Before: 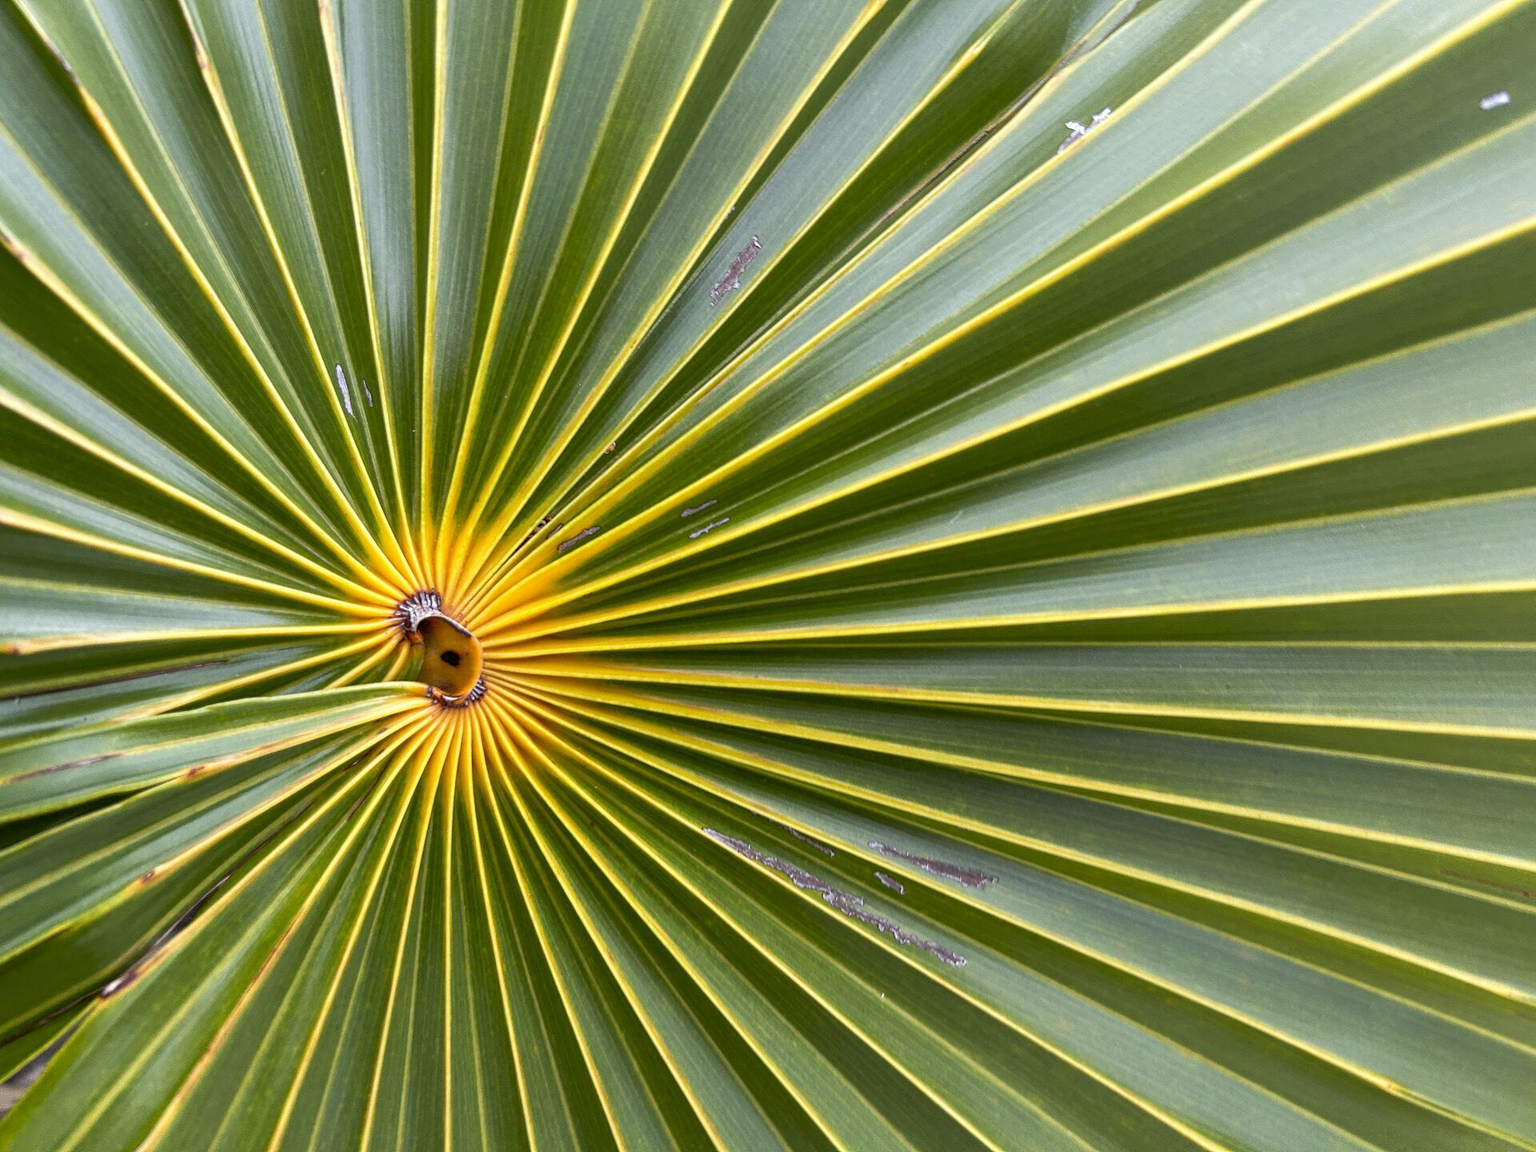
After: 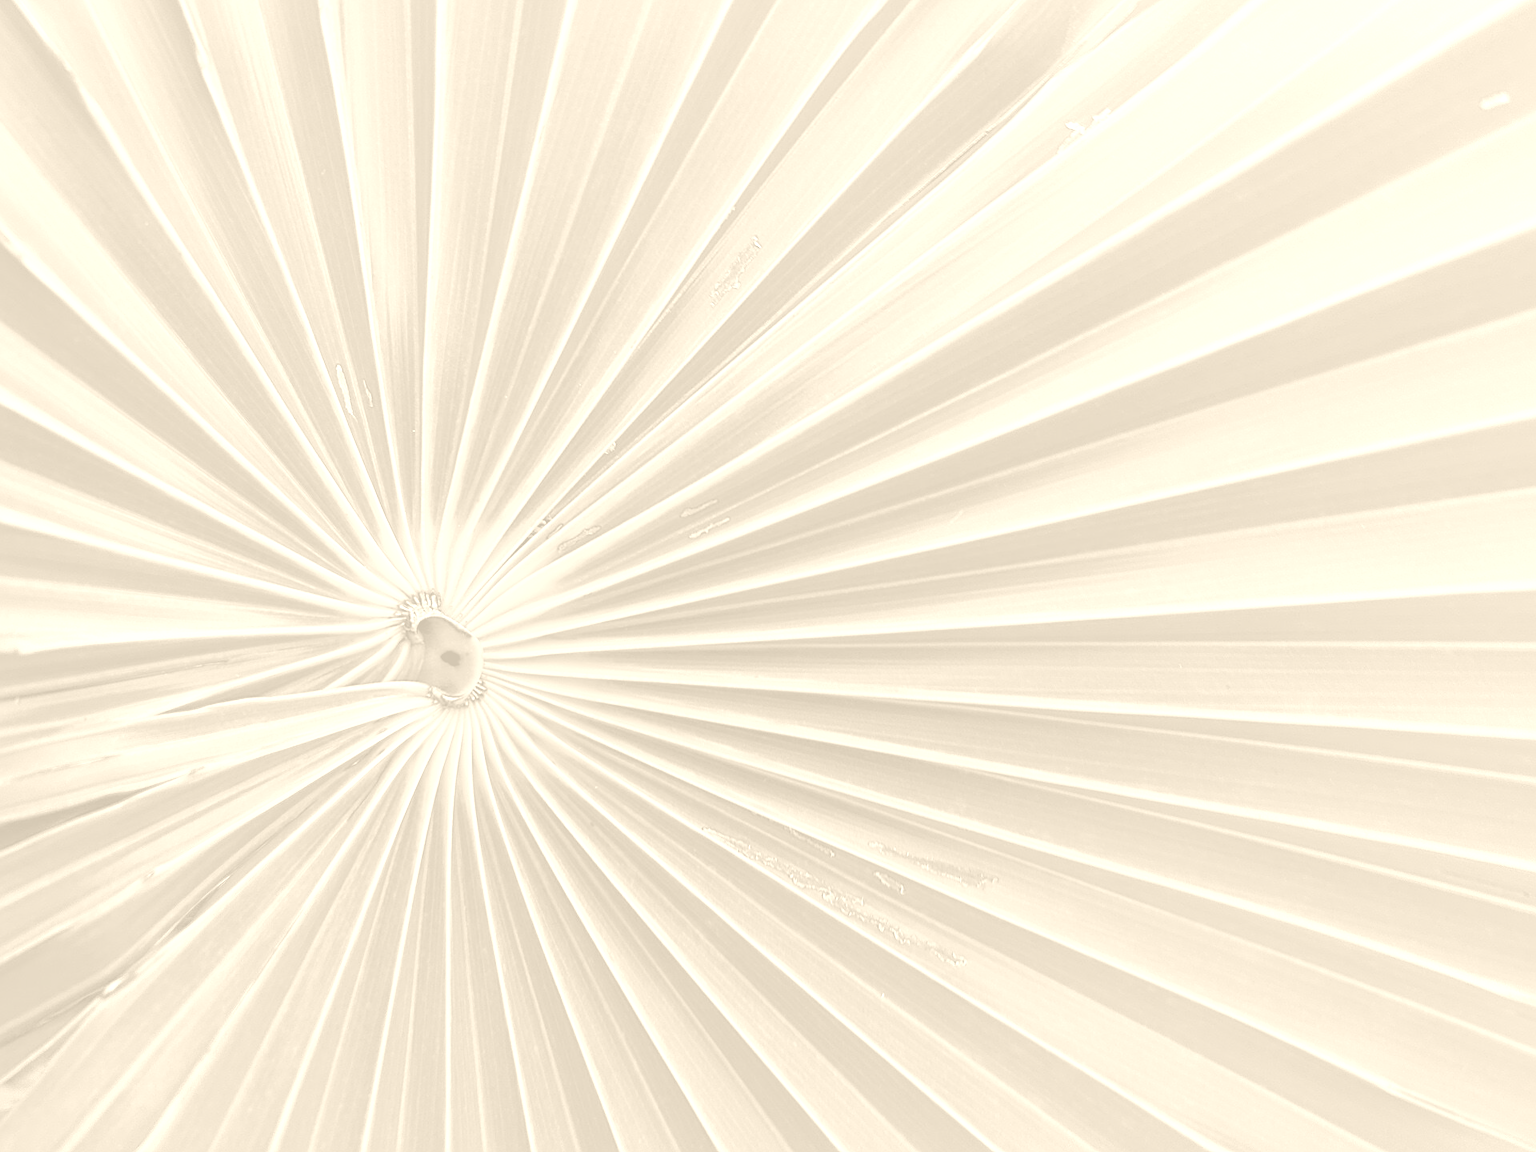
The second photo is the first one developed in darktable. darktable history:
sharpen: on, module defaults
colorize: hue 36°, saturation 71%, lightness 80.79%
contrast brightness saturation: contrast -0.28
local contrast: detail 69%
